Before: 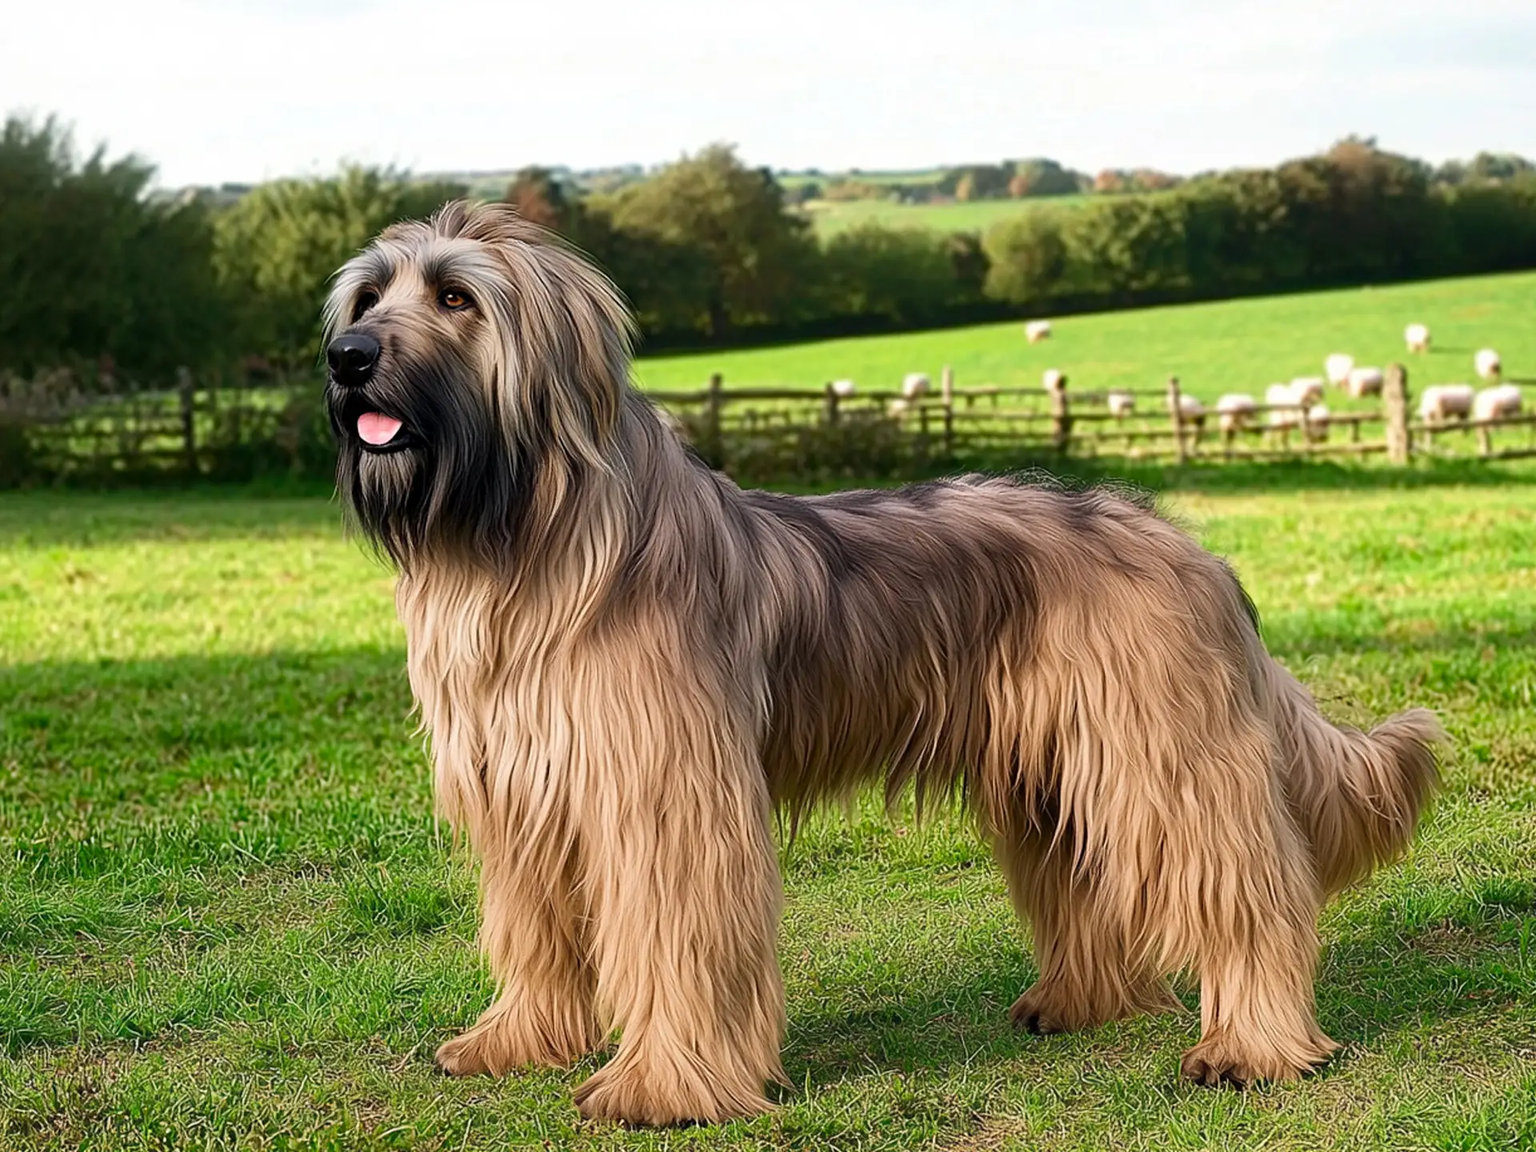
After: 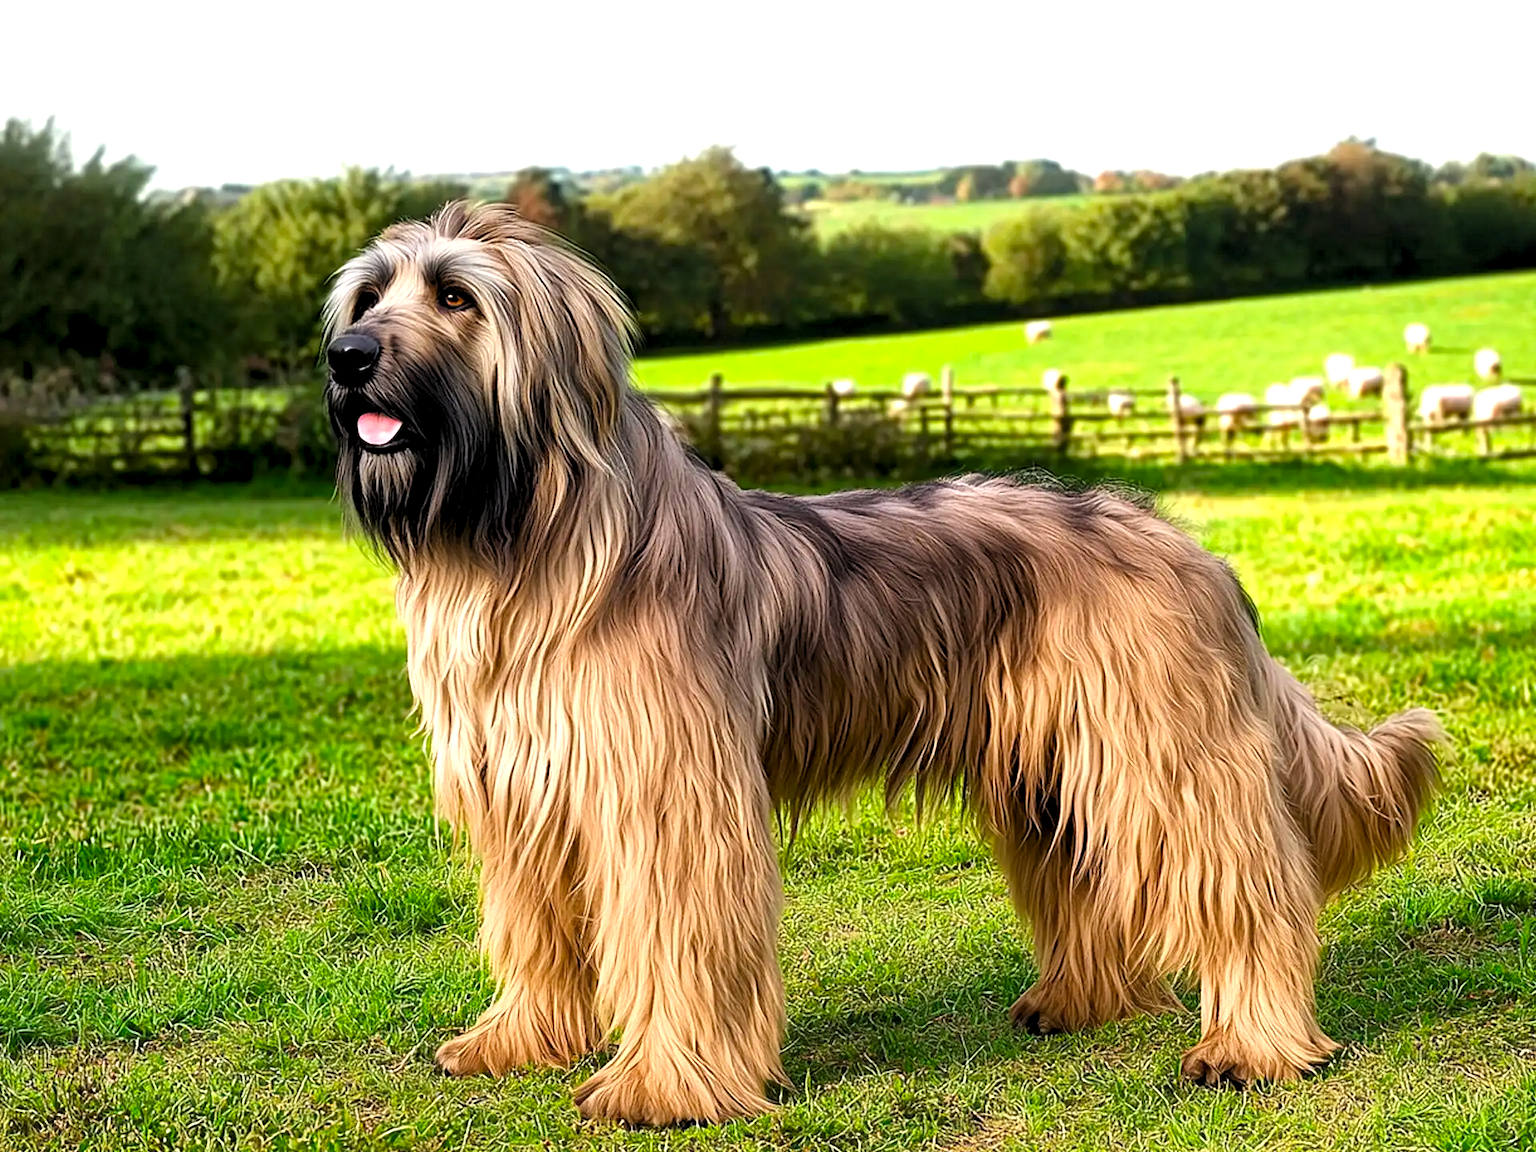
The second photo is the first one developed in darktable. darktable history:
color balance rgb: shadows lift › chroma 1.012%, shadows lift › hue 30.16°, power › hue 71.17°, perceptual saturation grading › global saturation 15.122%, perceptual brilliance grading › global brilliance 11.541%, global vibrance 9.917%
levels: levels [0.073, 0.497, 0.972]
local contrast: mode bilateral grid, contrast 21, coarseness 50, detail 129%, midtone range 0.2
